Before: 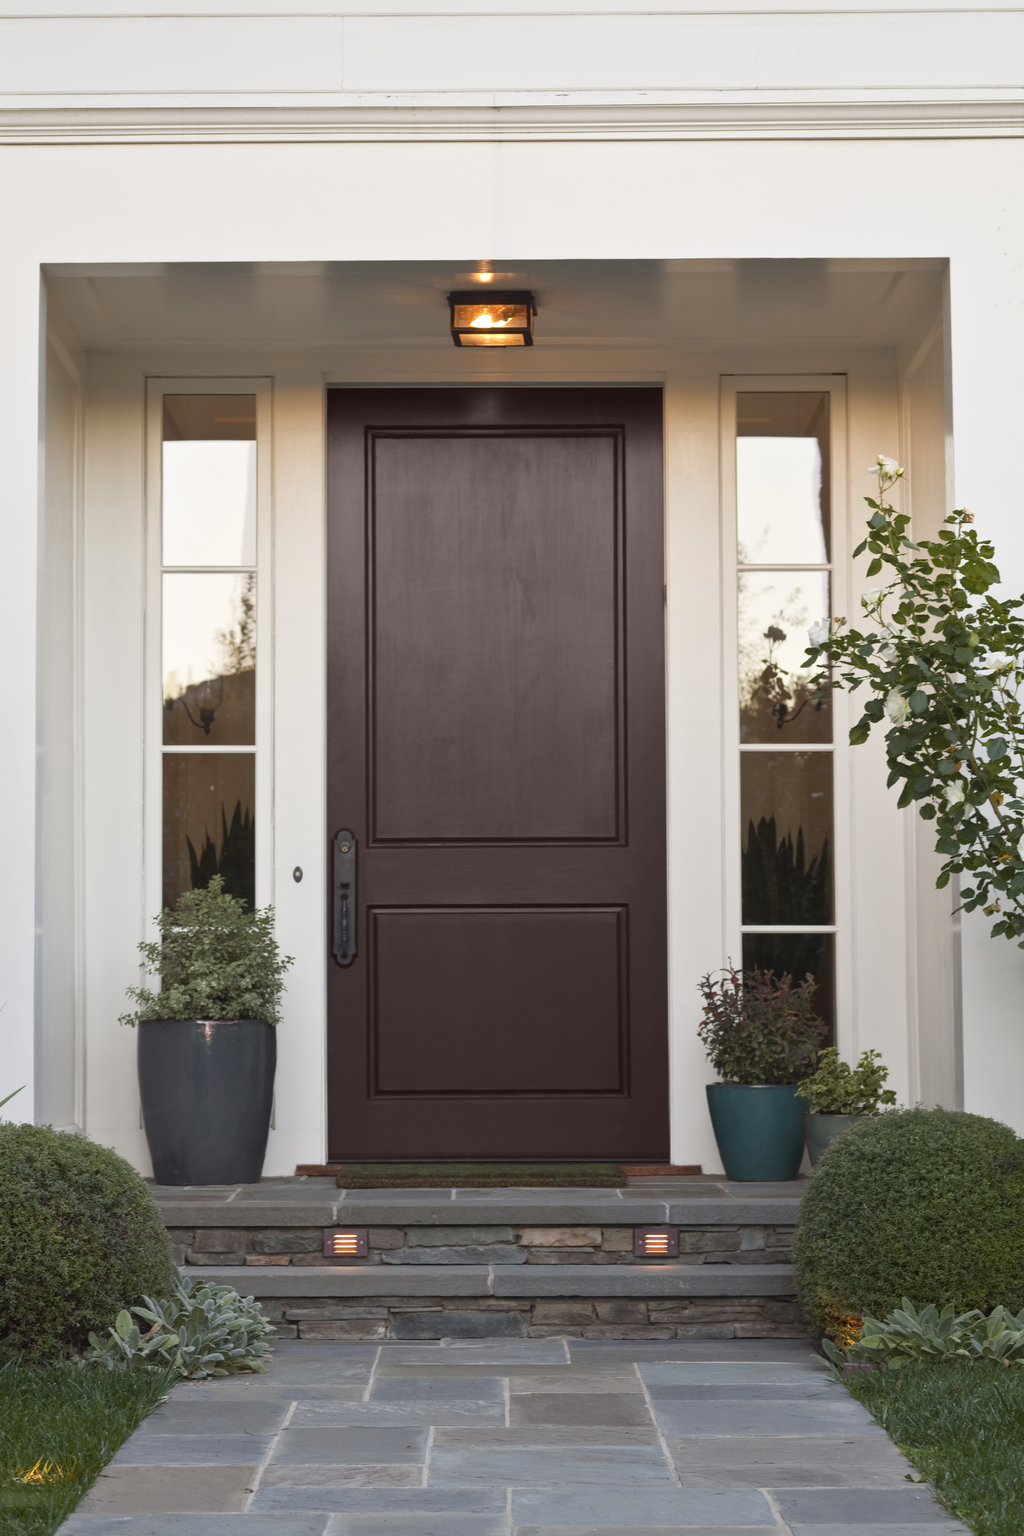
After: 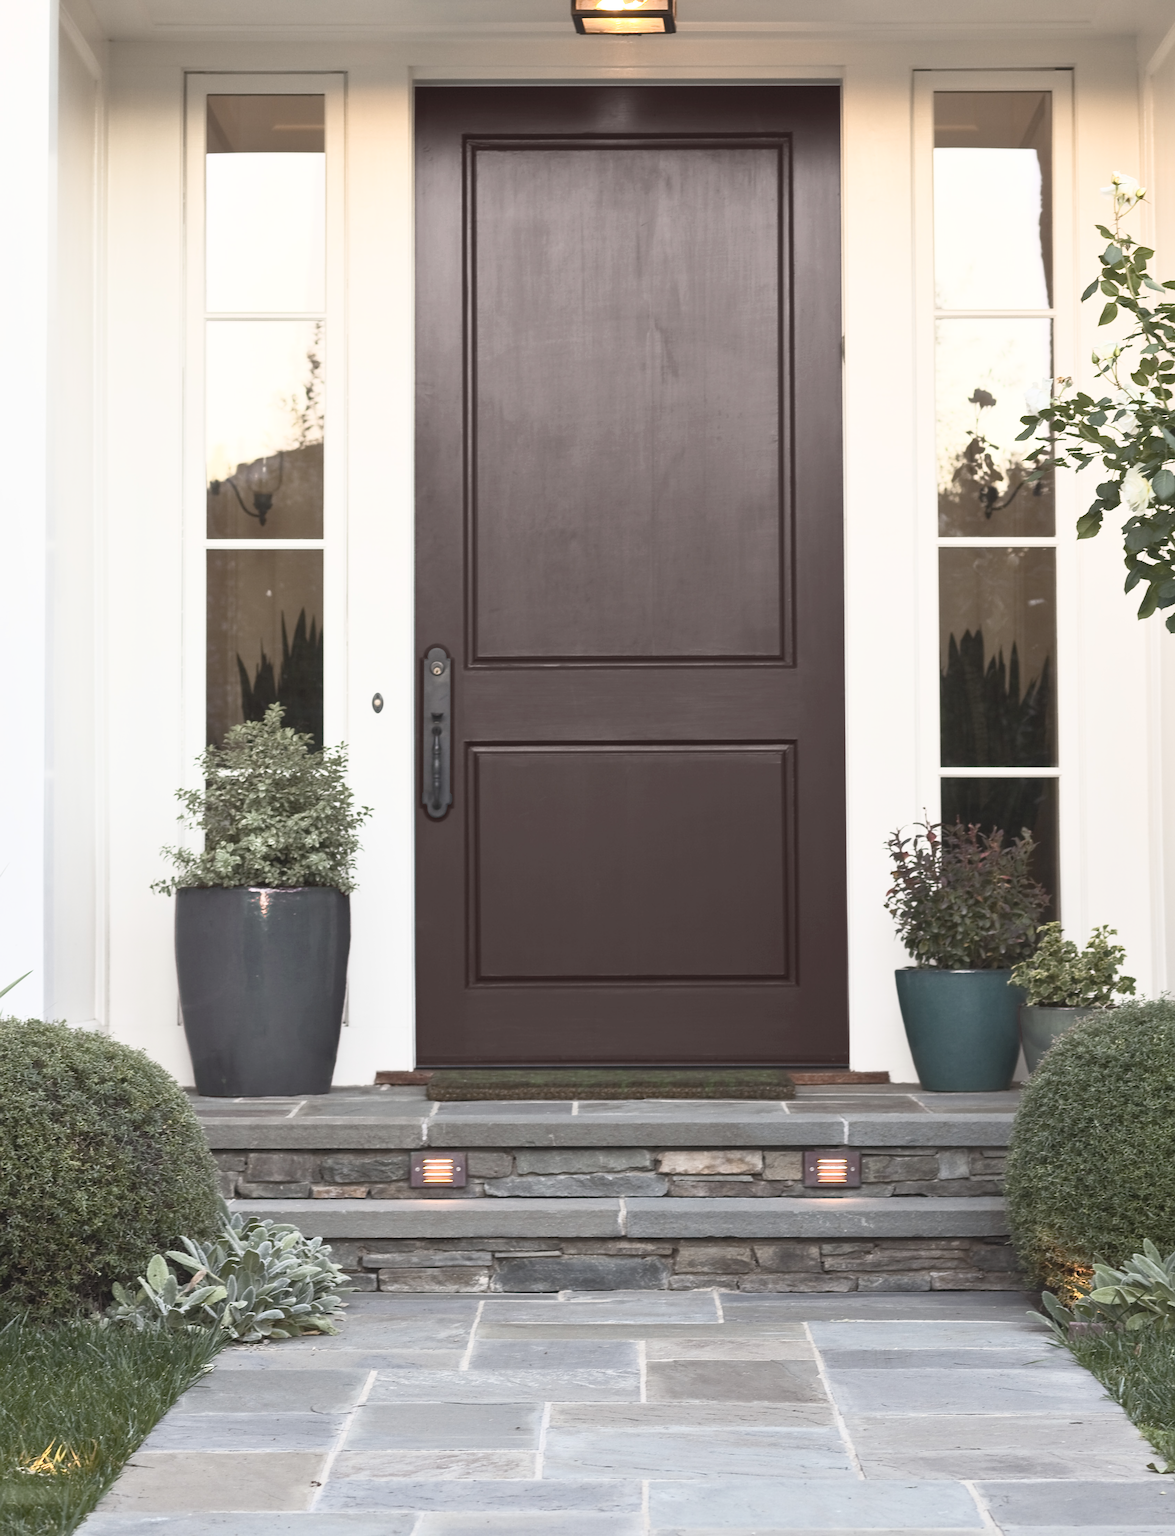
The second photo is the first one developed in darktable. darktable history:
crop: top 20.842%, right 9.363%, bottom 0.235%
exposure: black level correction 0.002
contrast brightness saturation: contrast 0.438, brightness 0.553, saturation -0.184
sharpen: on, module defaults
